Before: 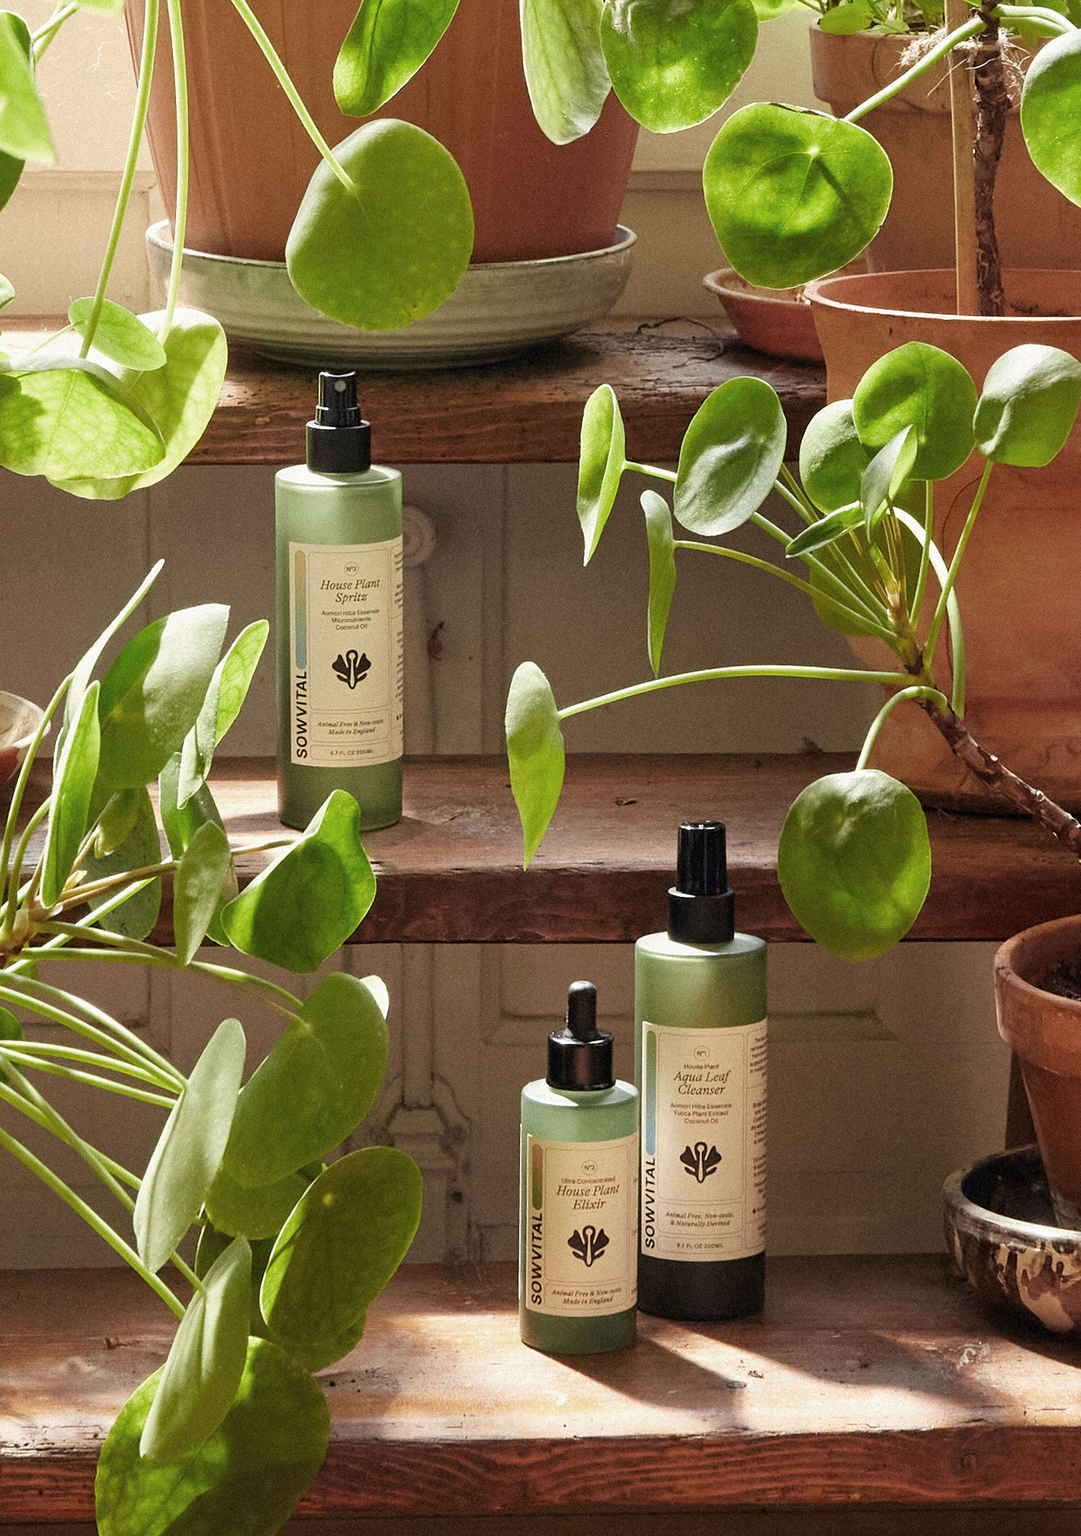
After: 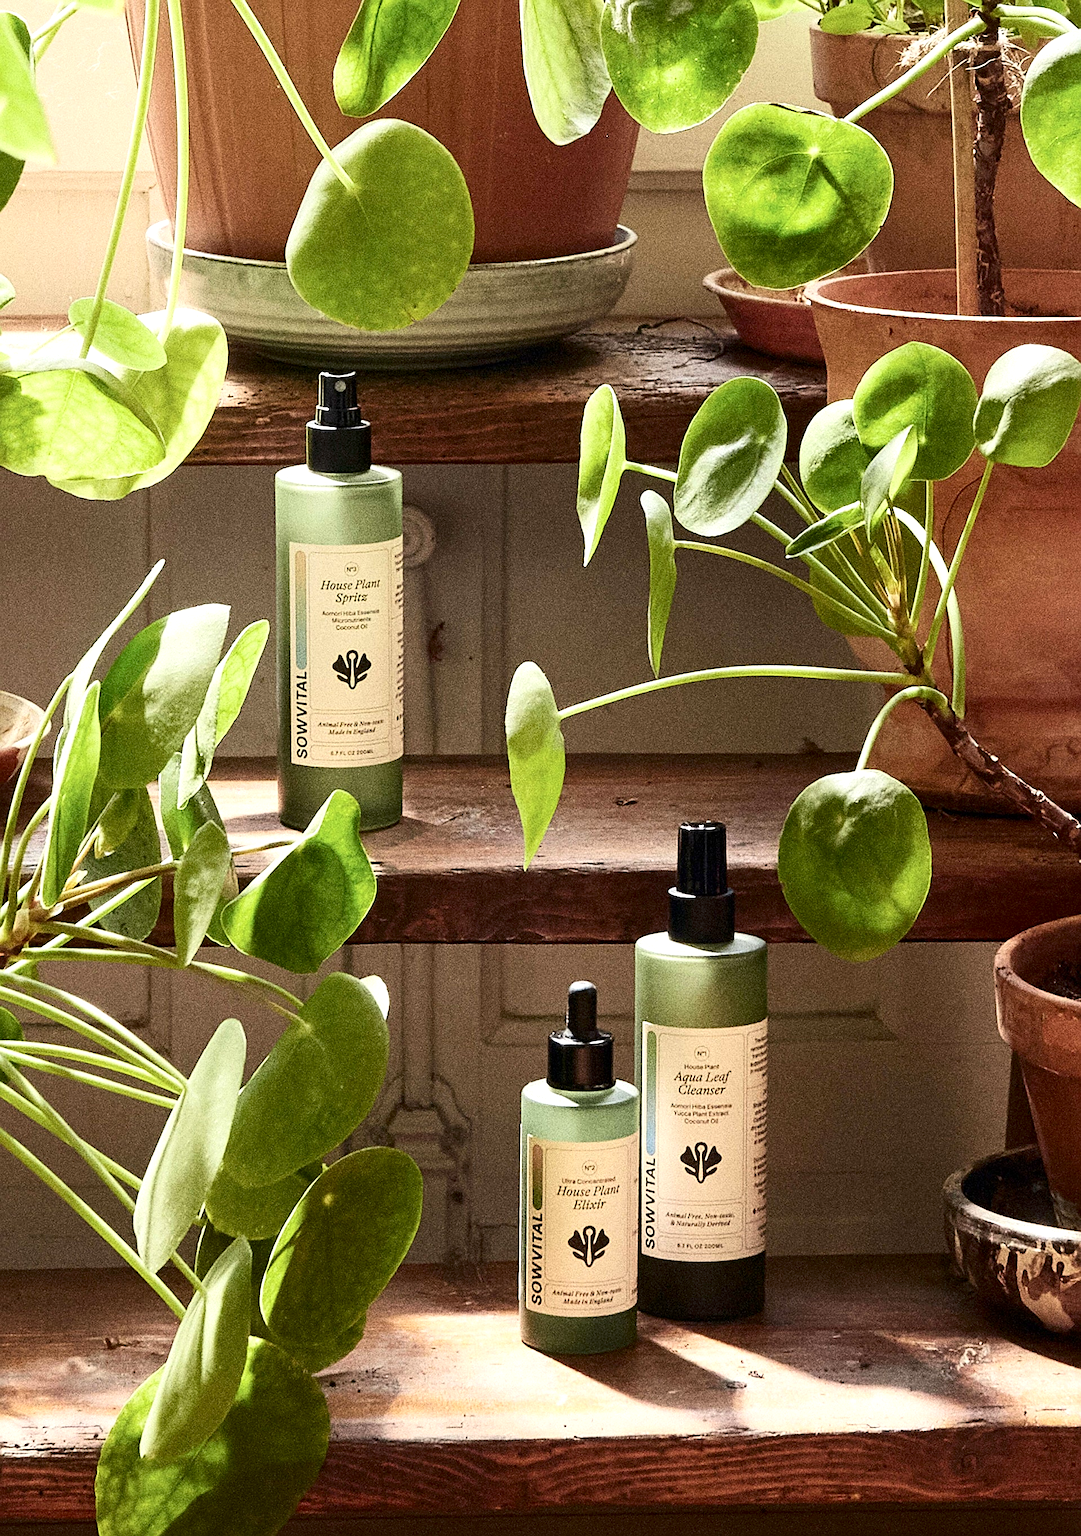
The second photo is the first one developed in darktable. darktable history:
sharpen: on, module defaults
contrast brightness saturation: contrast 0.272
exposure: black level correction 0.002, exposure 0.3 EV, compensate highlight preservation false
